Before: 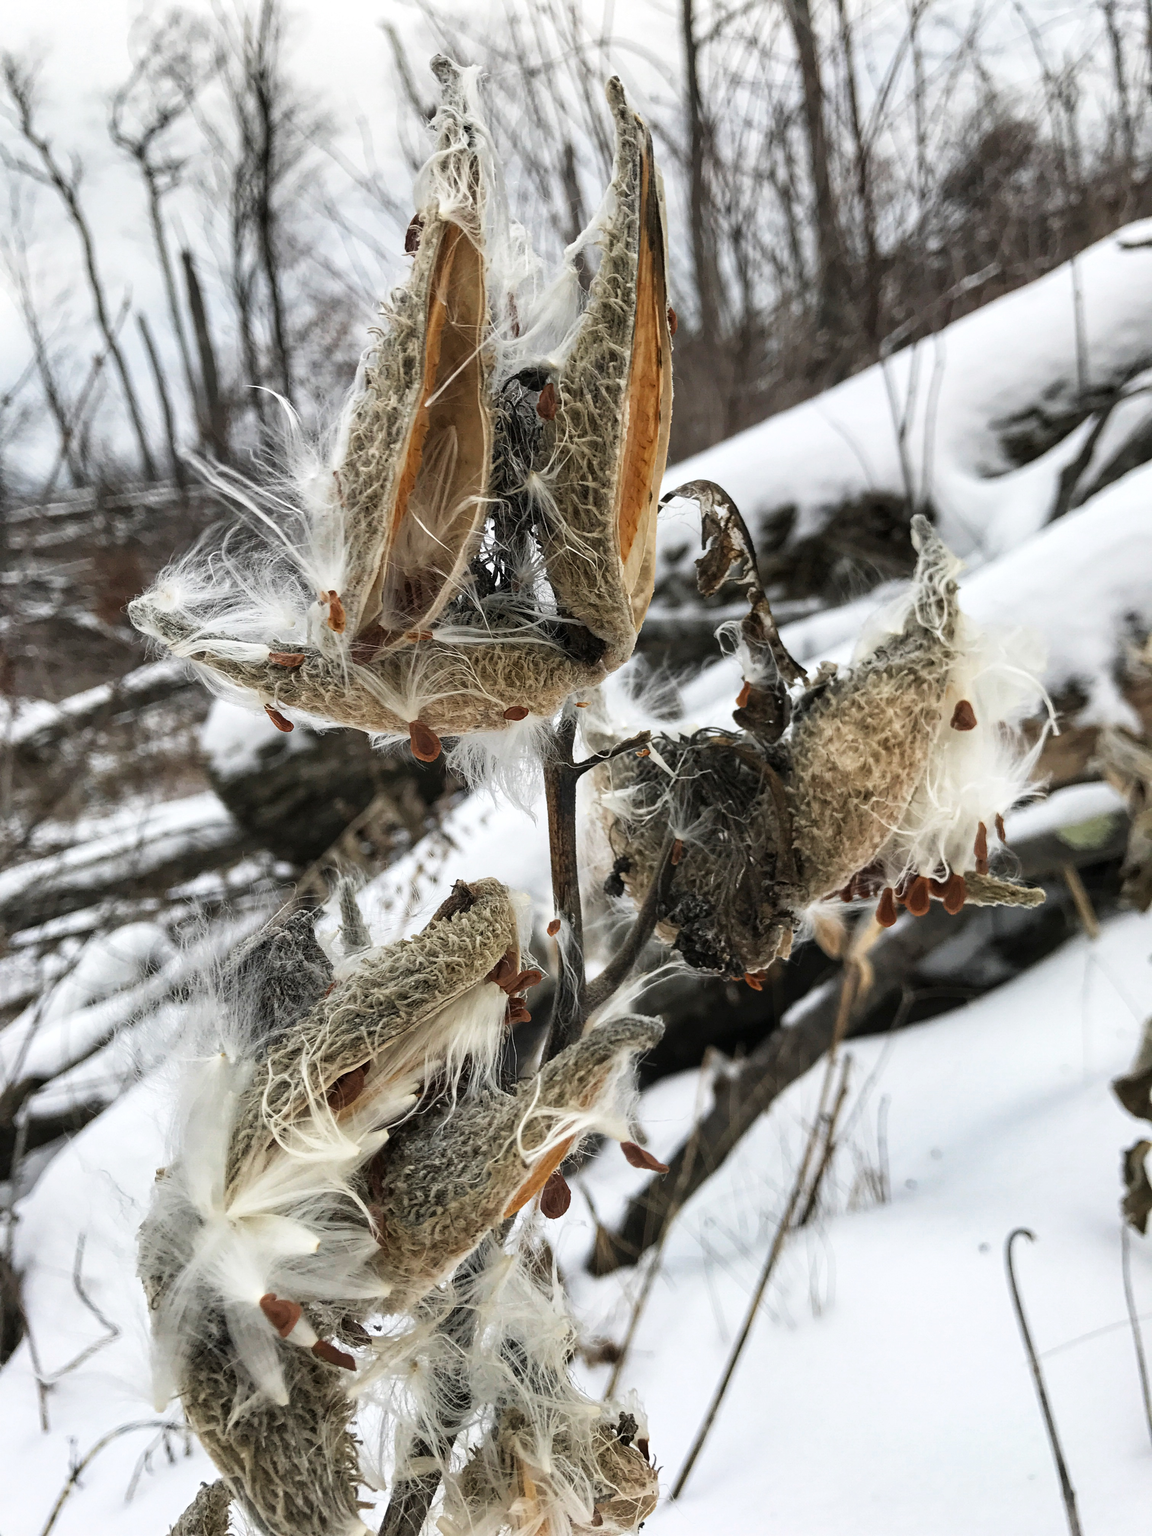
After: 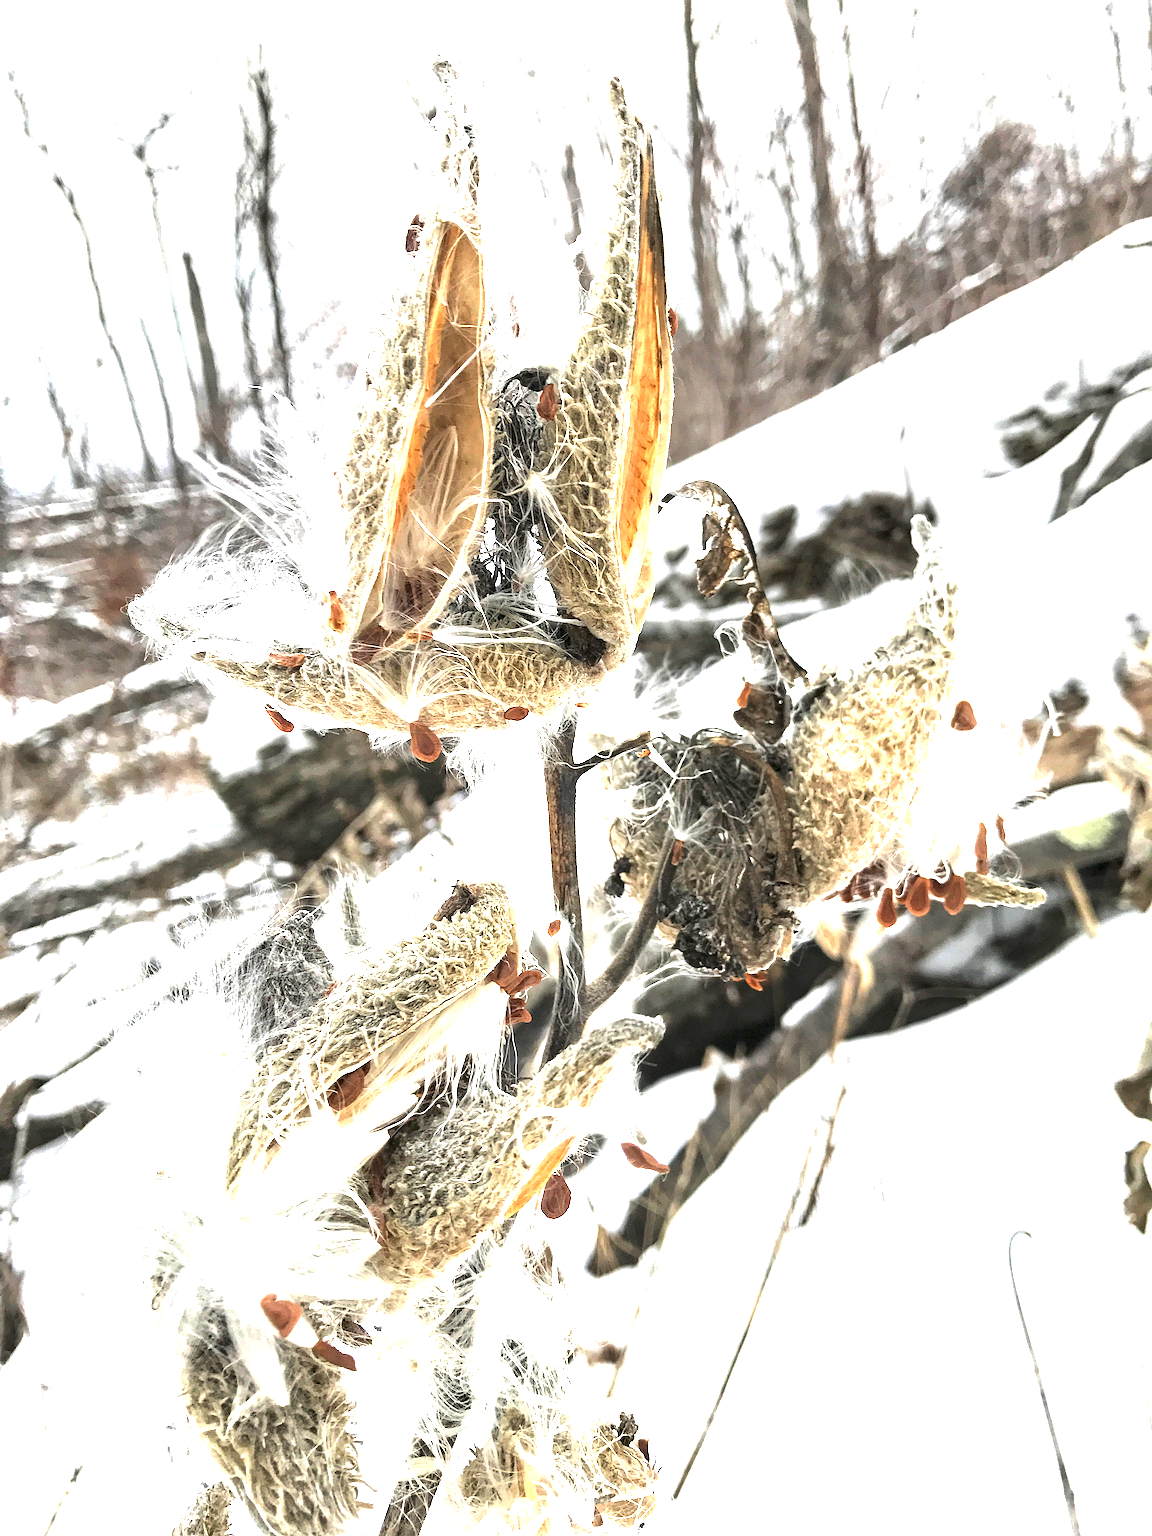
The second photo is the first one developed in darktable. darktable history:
exposure: exposure 2.045 EV, compensate exposure bias true, compensate highlight preservation false
sharpen: amount 0.211
